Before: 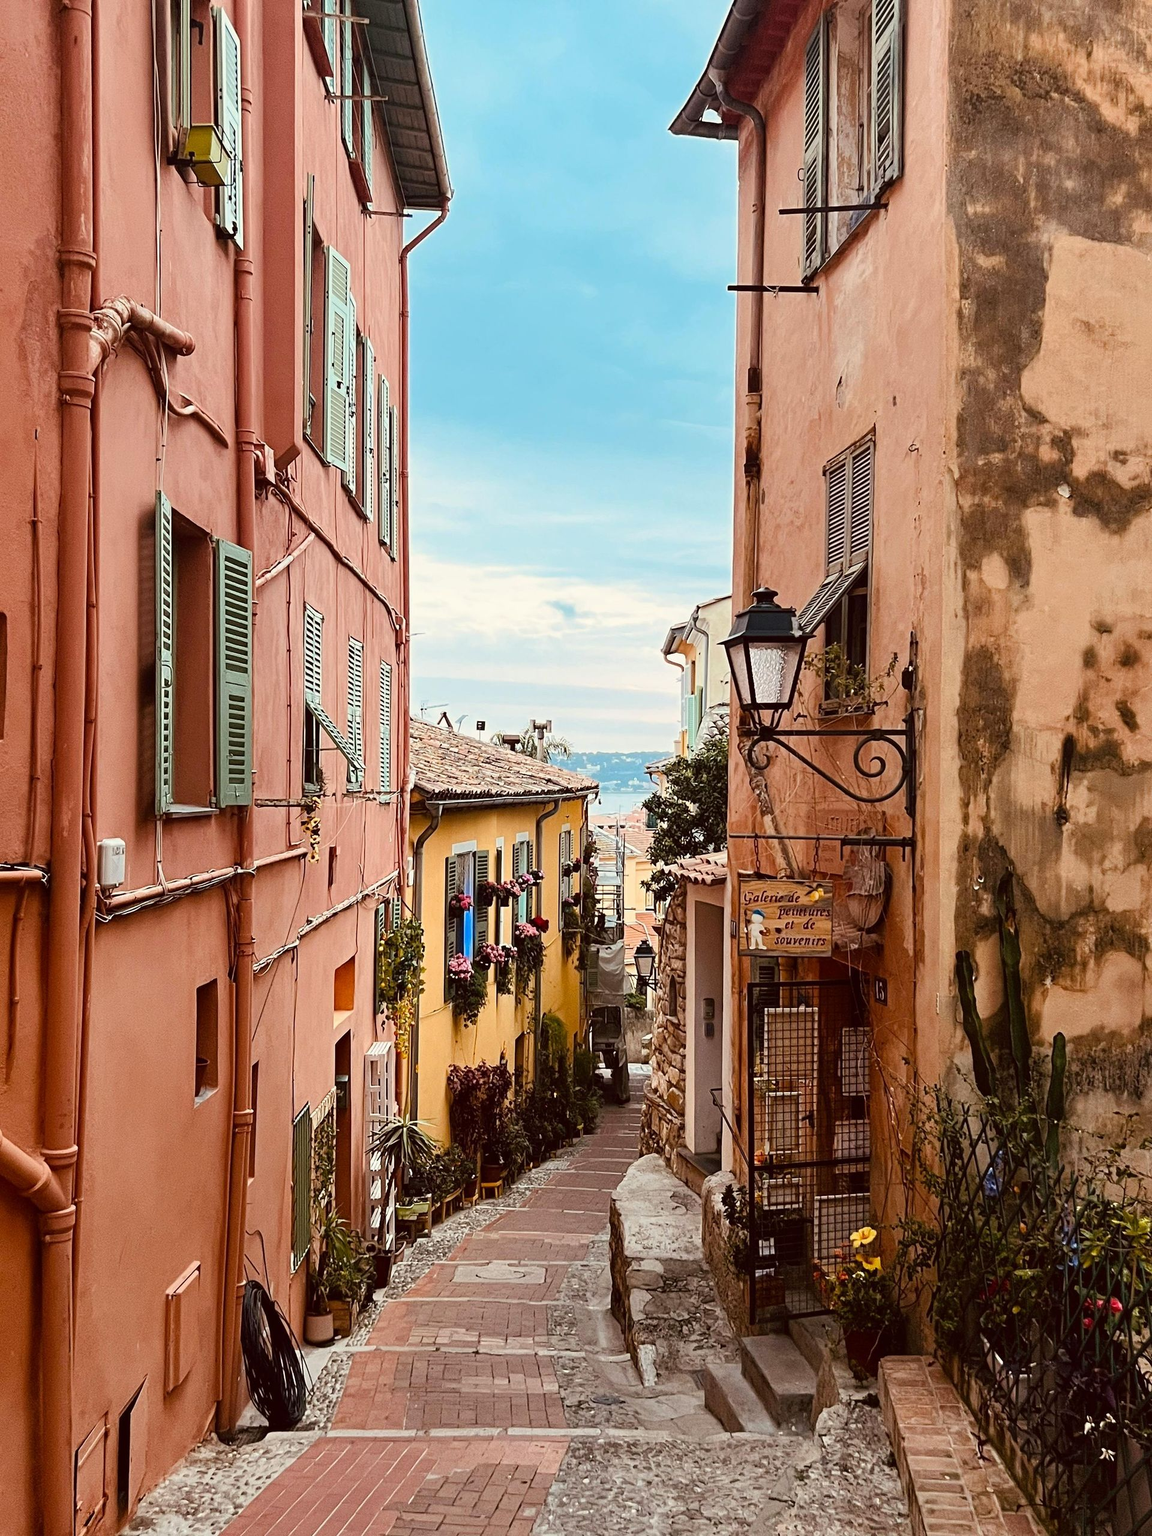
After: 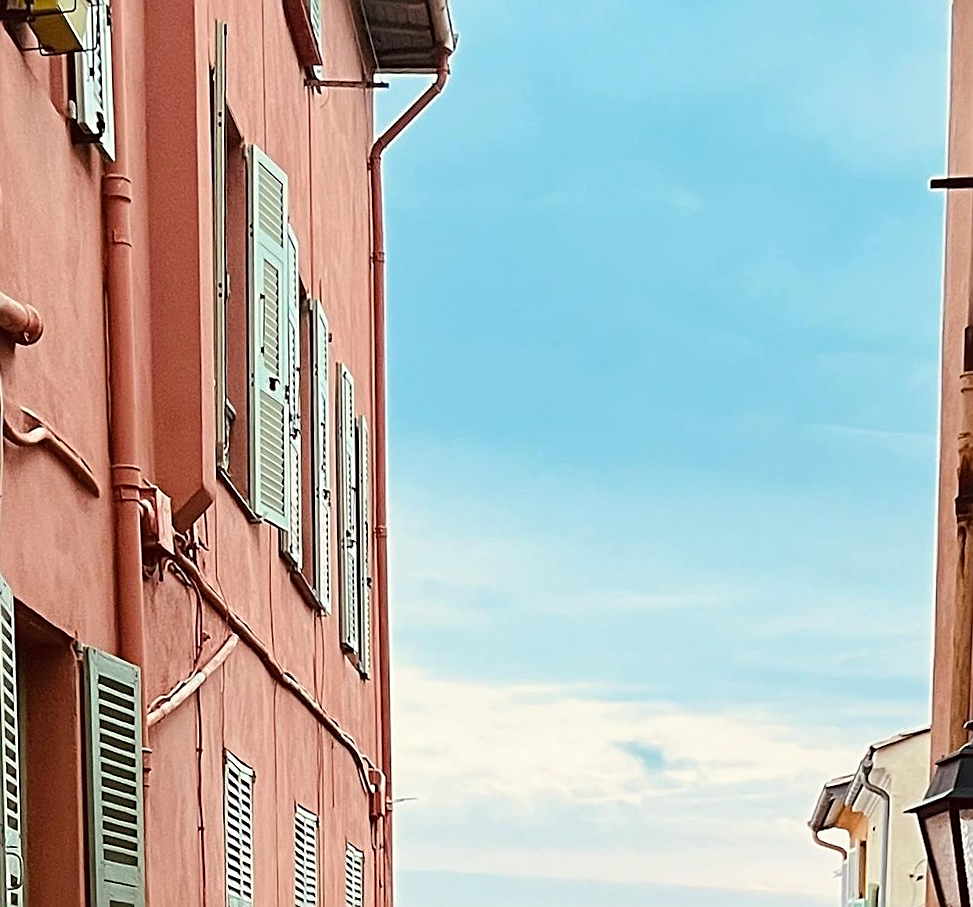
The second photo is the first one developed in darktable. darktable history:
crop: left 10.121%, top 10.631%, right 36.218%, bottom 51.526%
exposure: compensate exposure bias true, compensate highlight preservation false
rotate and perspective: rotation 0.062°, lens shift (vertical) 0.115, lens shift (horizontal) -0.133, crop left 0.047, crop right 0.94, crop top 0.061, crop bottom 0.94
sharpen: on, module defaults
